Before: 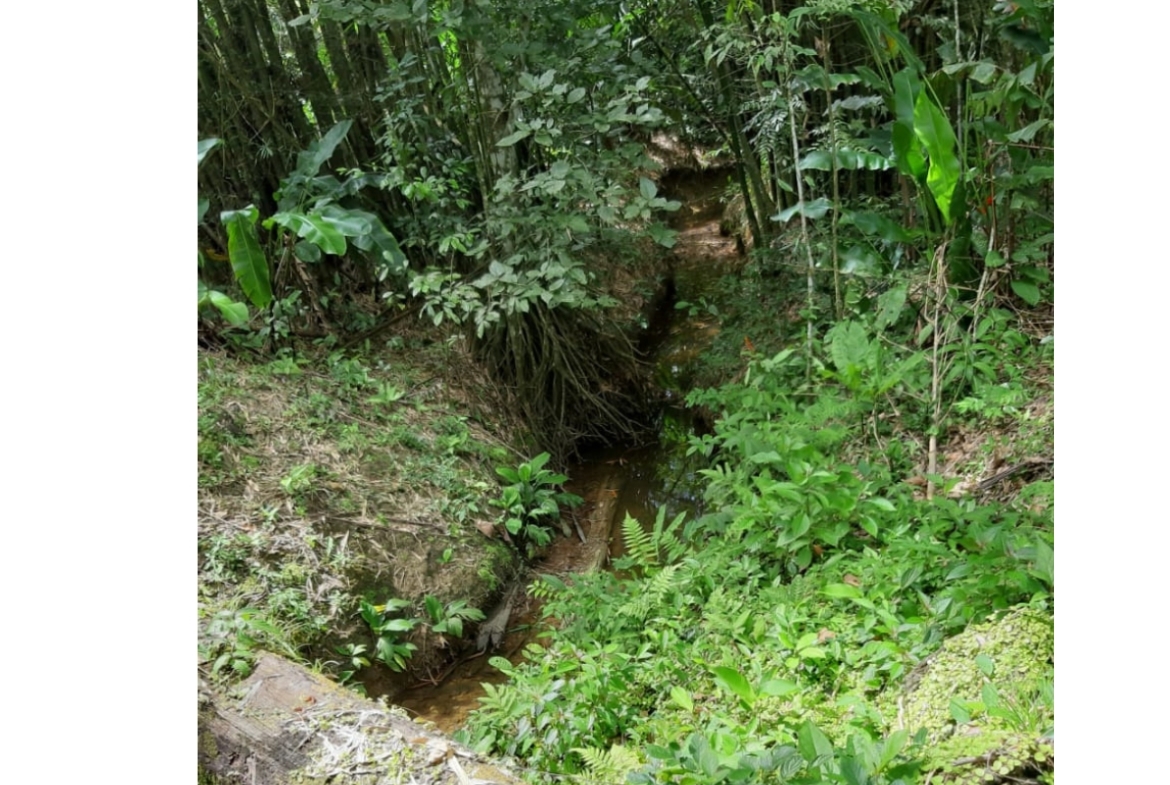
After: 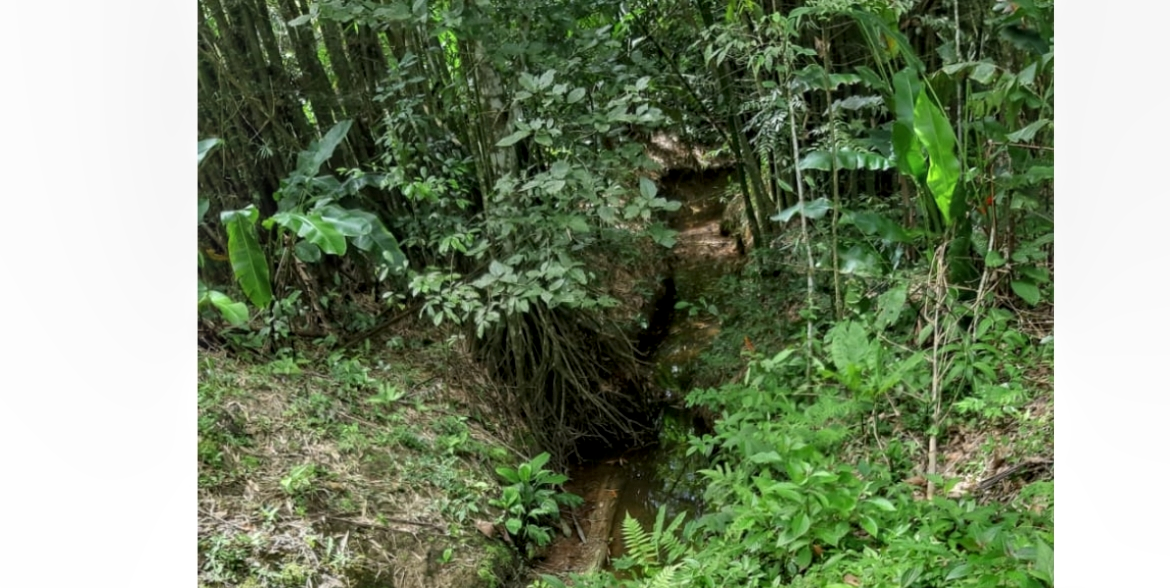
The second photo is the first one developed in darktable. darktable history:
tone equalizer: on, module defaults
crop: bottom 24.988%
local contrast: on, module defaults
